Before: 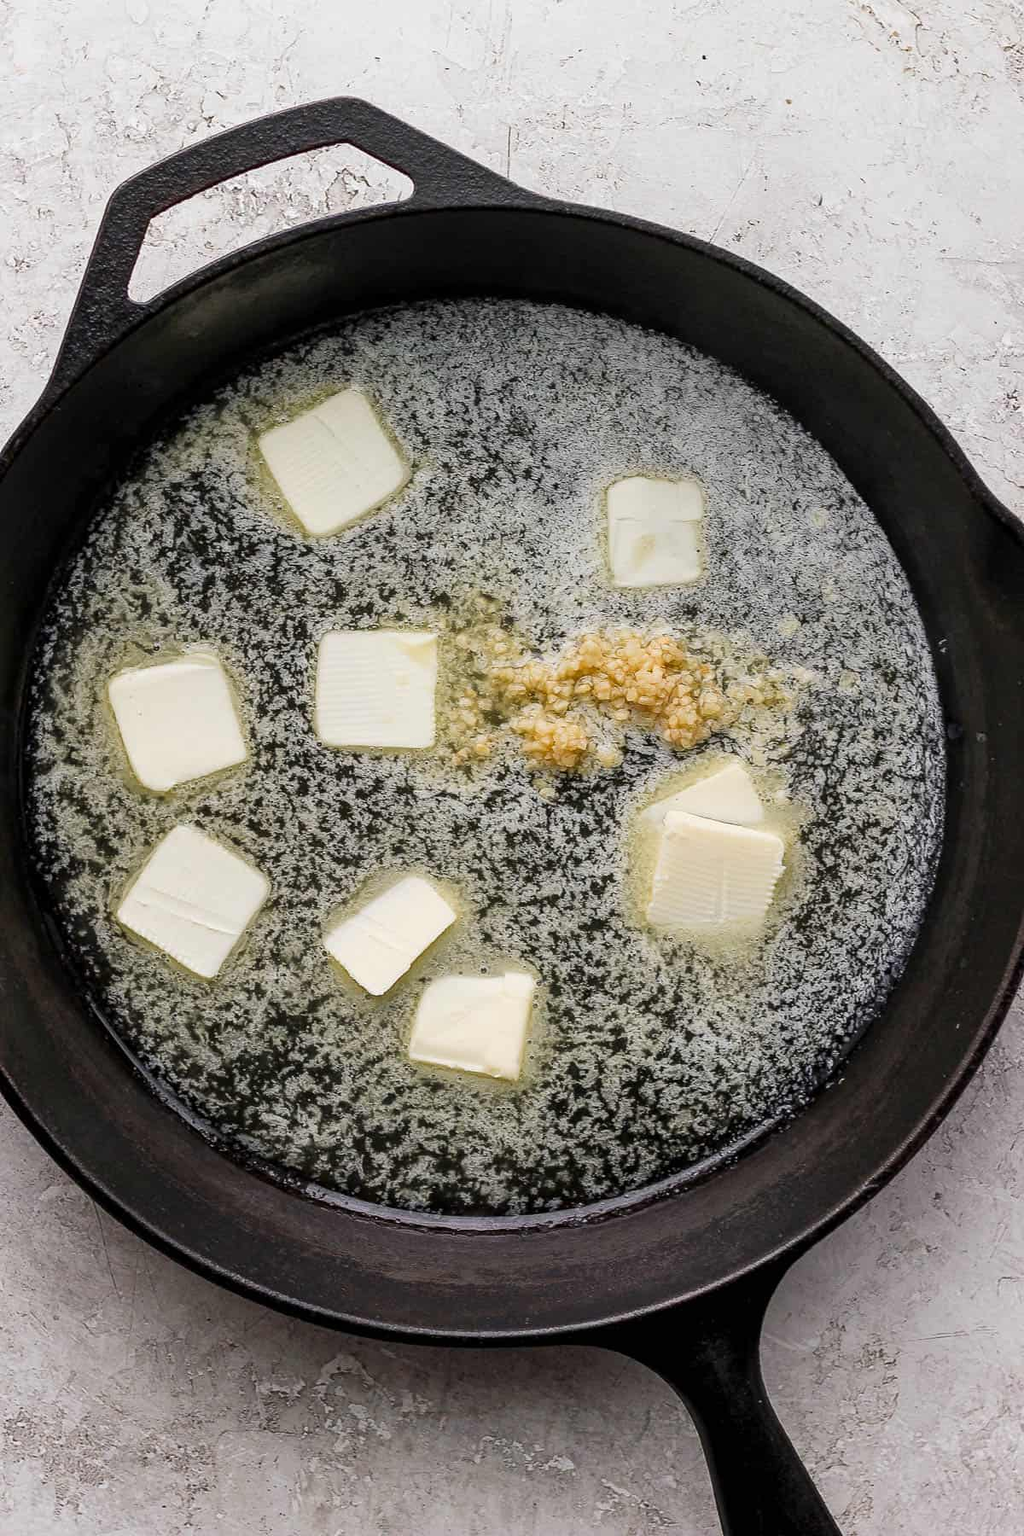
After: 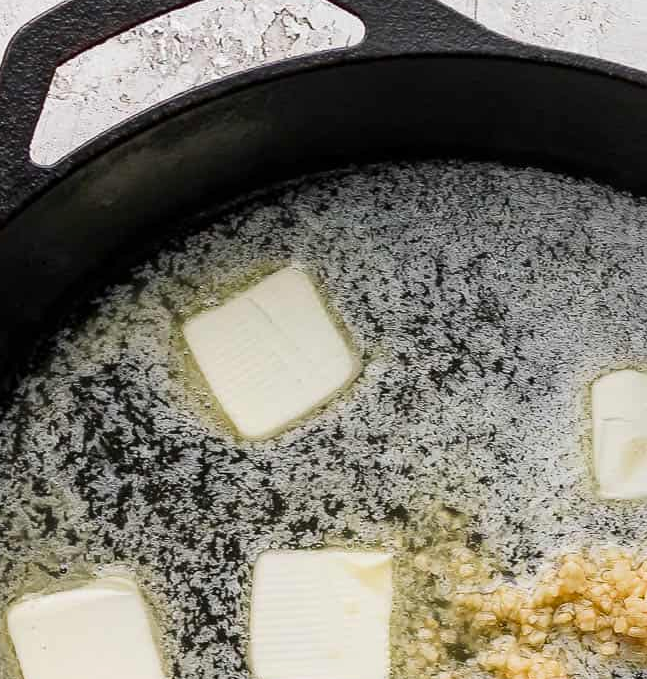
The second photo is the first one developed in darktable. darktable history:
crop: left 10.061%, top 10.527%, right 35.956%, bottom 51.701%
contrast brightness saturation: contrast 0.083, saturation 0.022
